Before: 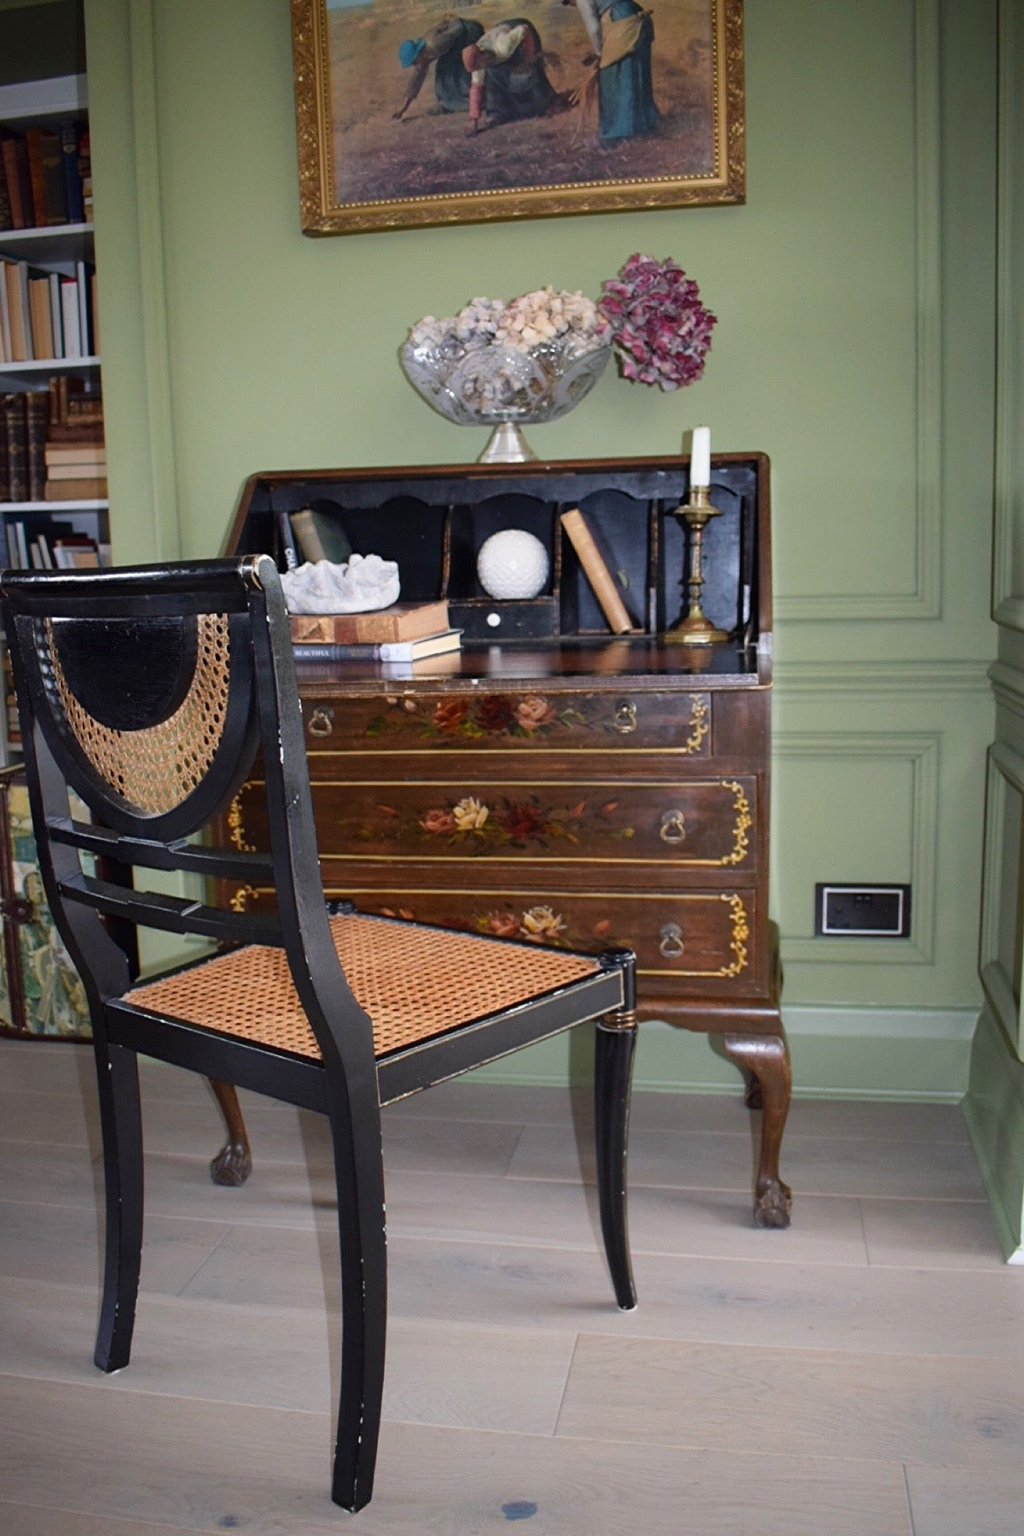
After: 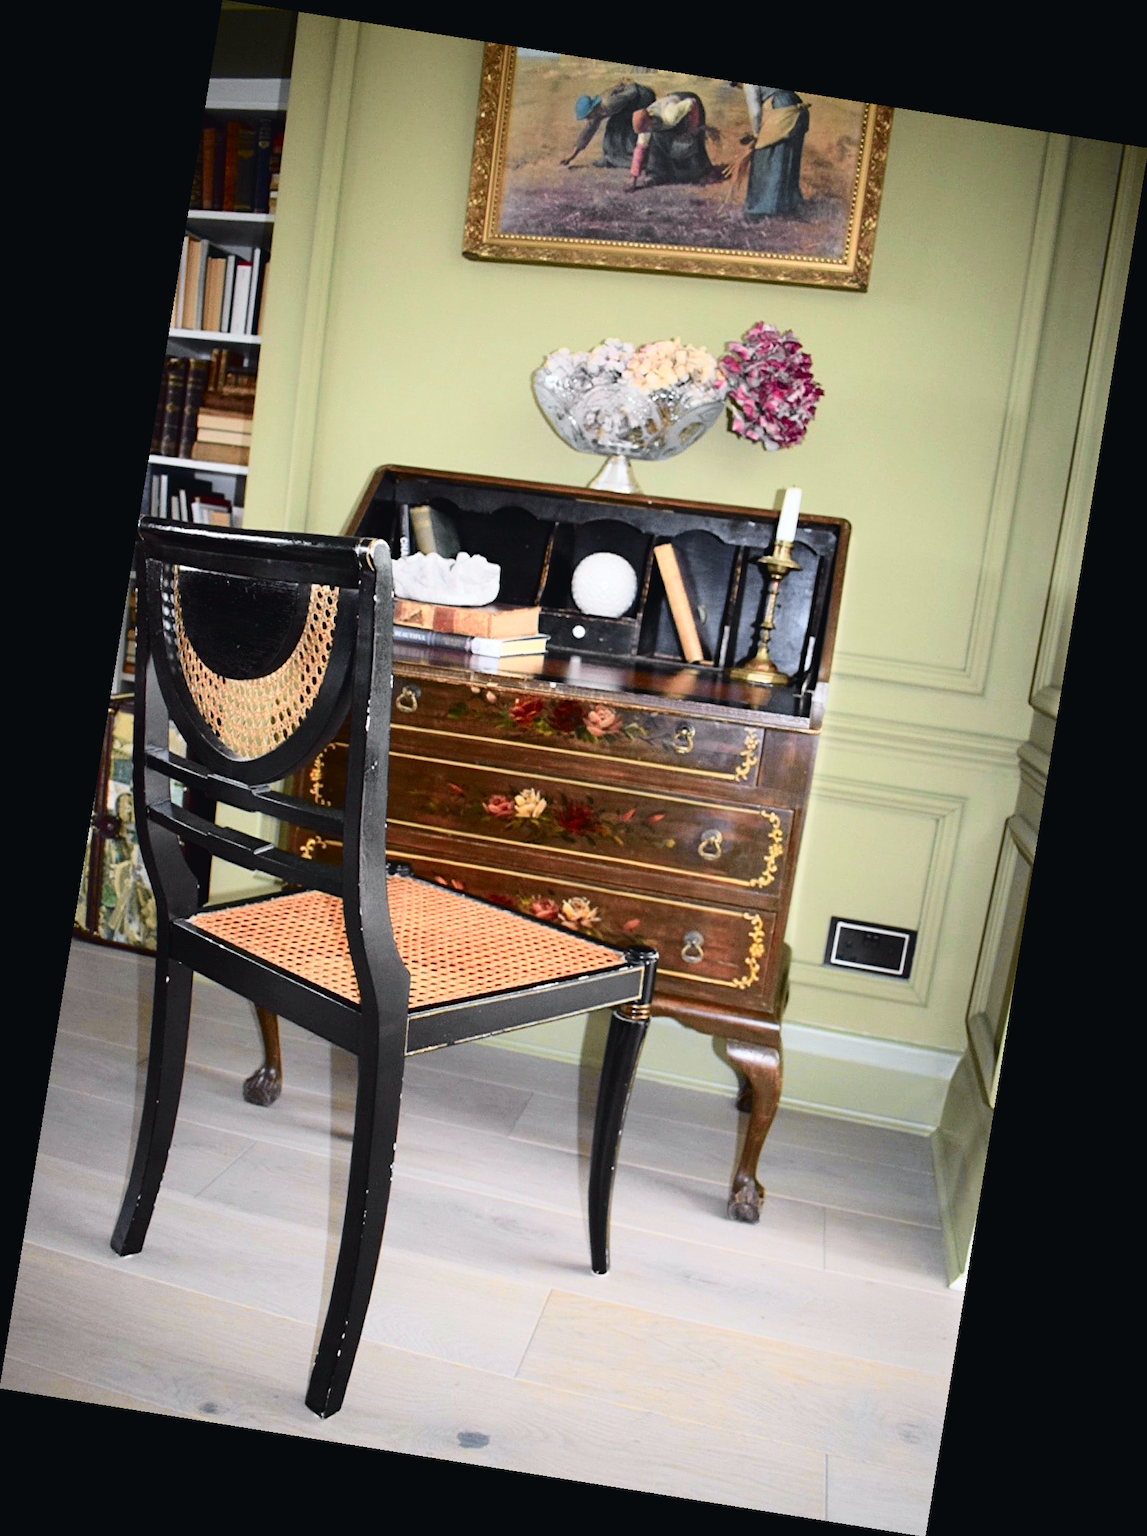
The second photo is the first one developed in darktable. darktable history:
tone curve: curves: ch0 [(0, 0.026) (0.058, 0.036) (0.246, 0.214) (0.437, 0.498) (0.55, 0.644) (0.657, 0.767) (0.822, 0.9) (1, 0.961)]; ch1 [(0, 0) (0.346, 0.307) (0.408, 0.369) (0.453, 0.457) (0.476, 0.489) (0.502, 0.498) (0.521, 0.515) (0.537, 0.531) (0.612, 0.641) (0.676, 0.728) (1, 1)]; ch2 [(0, 0) (0.346, 0.34) (0.434, 0.46) (0.485, 0.494) (0.5, 0.494) (0.511, 0.508) (0.537, 0.564) (0.579, 0.599) (0.663, 0.67) (1, 1)], color space Lab, independent channels, preserve colors none
exposure: black level correction 0, exposure 0.5 EV, compensate exposure bias true, compensate highlight preservation false
rotate and perspective: rotation 9.12°, automatic cropping off
